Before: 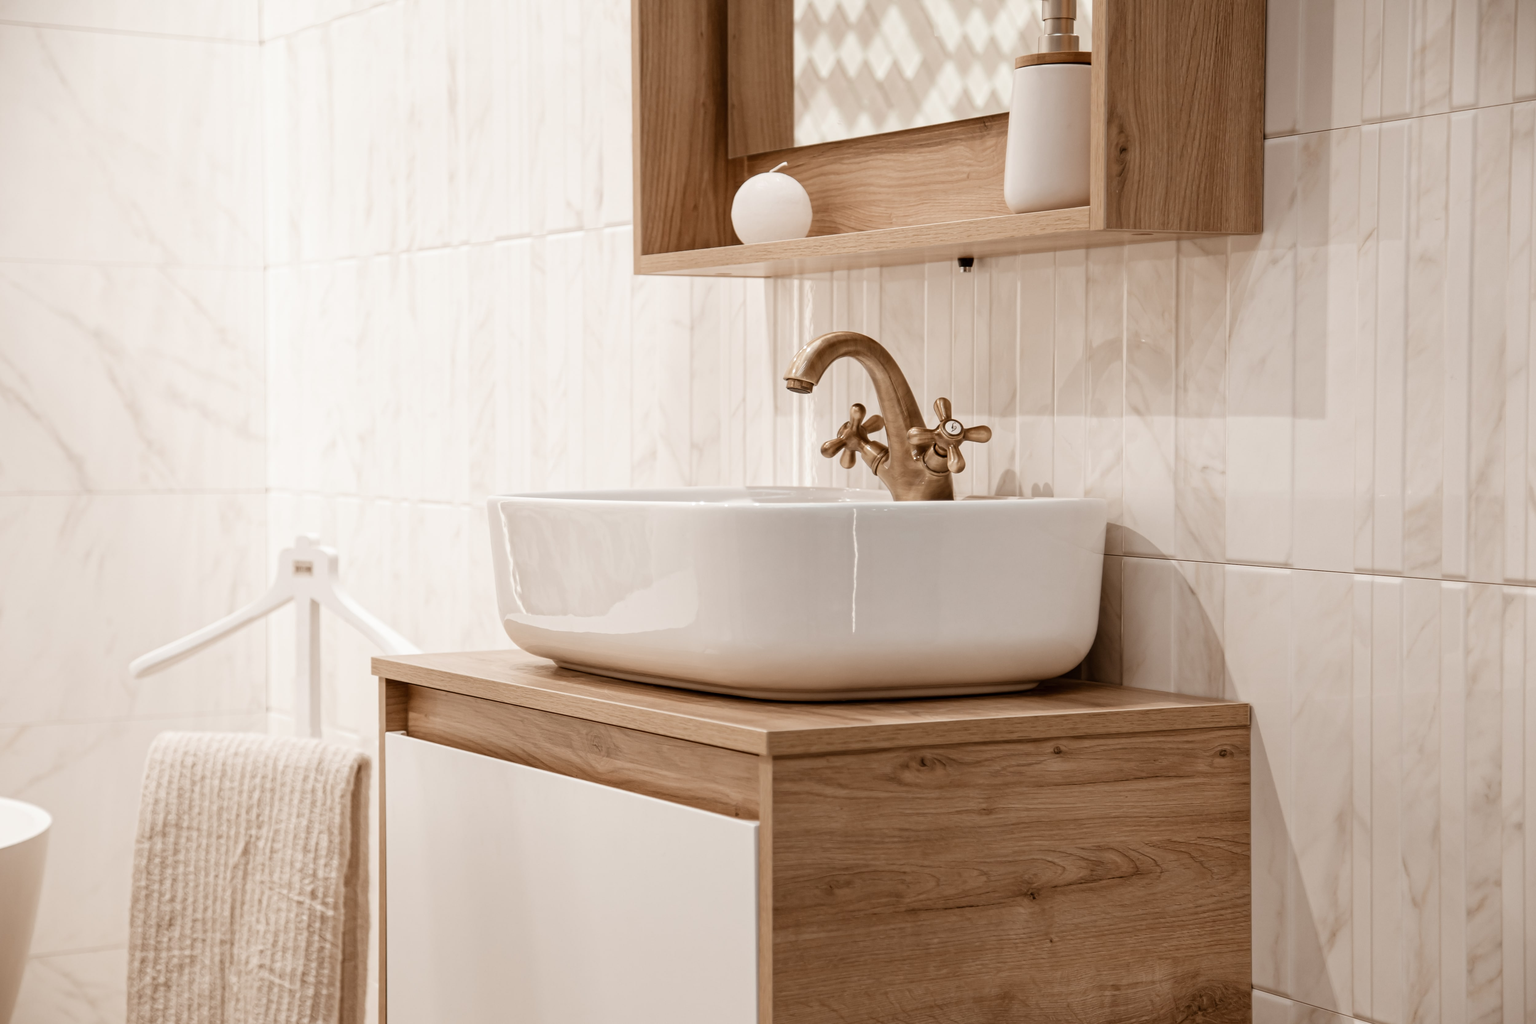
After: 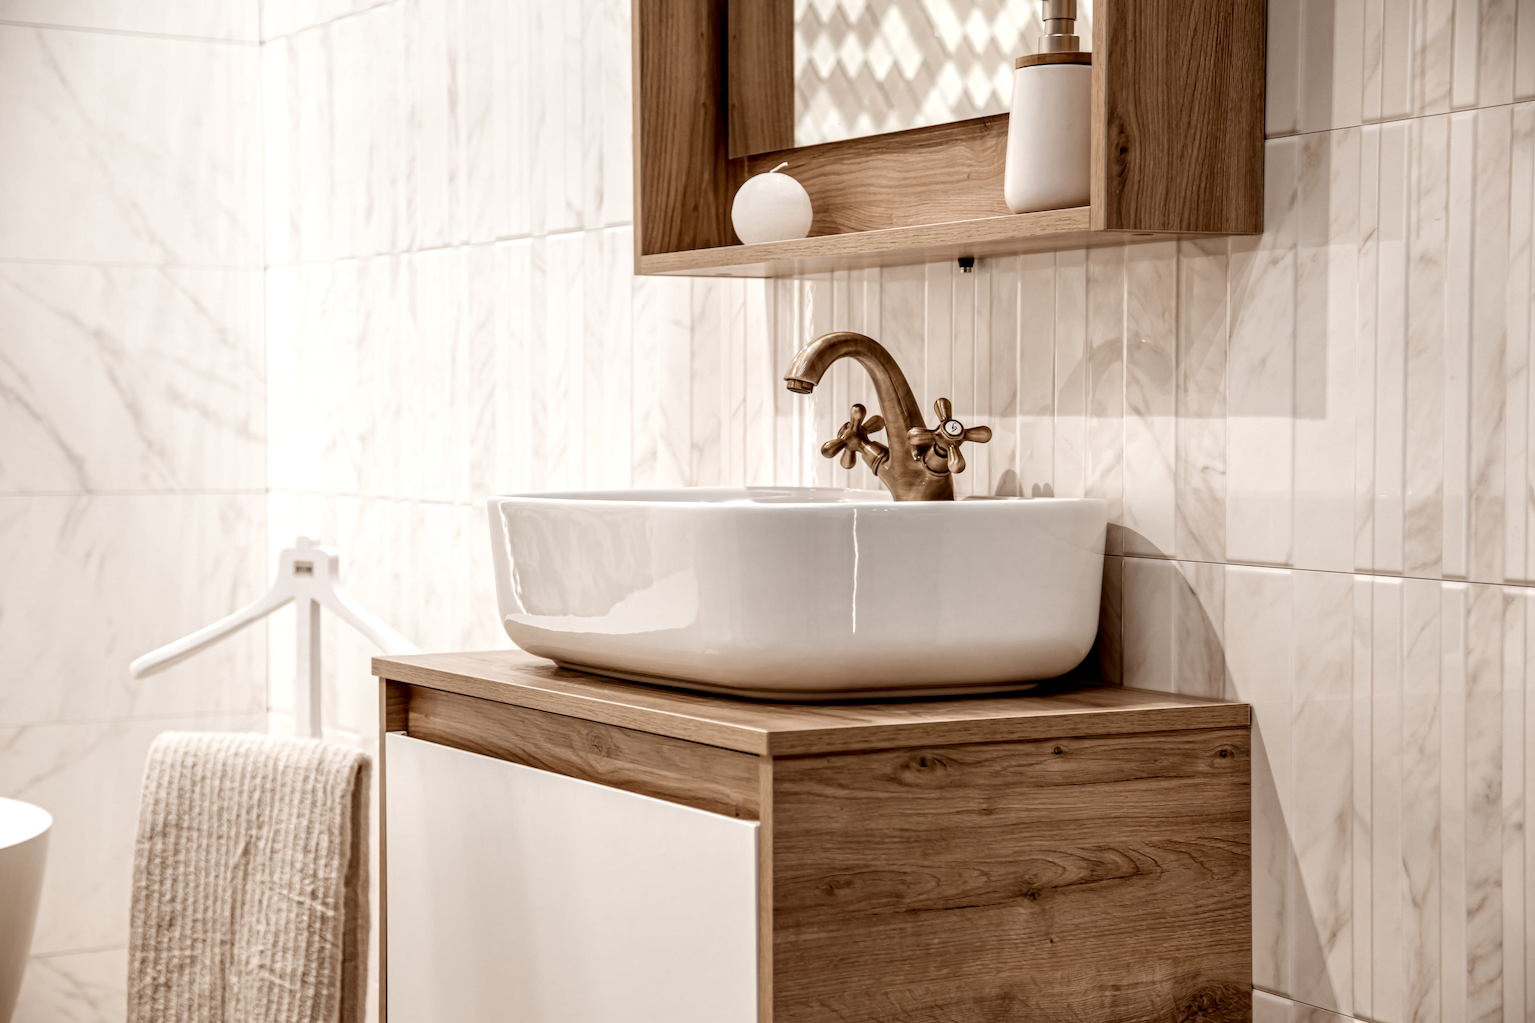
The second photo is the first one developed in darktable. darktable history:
local contrast: highlights 64%, shadows 54%, detail 168%, midtone range 0.507
